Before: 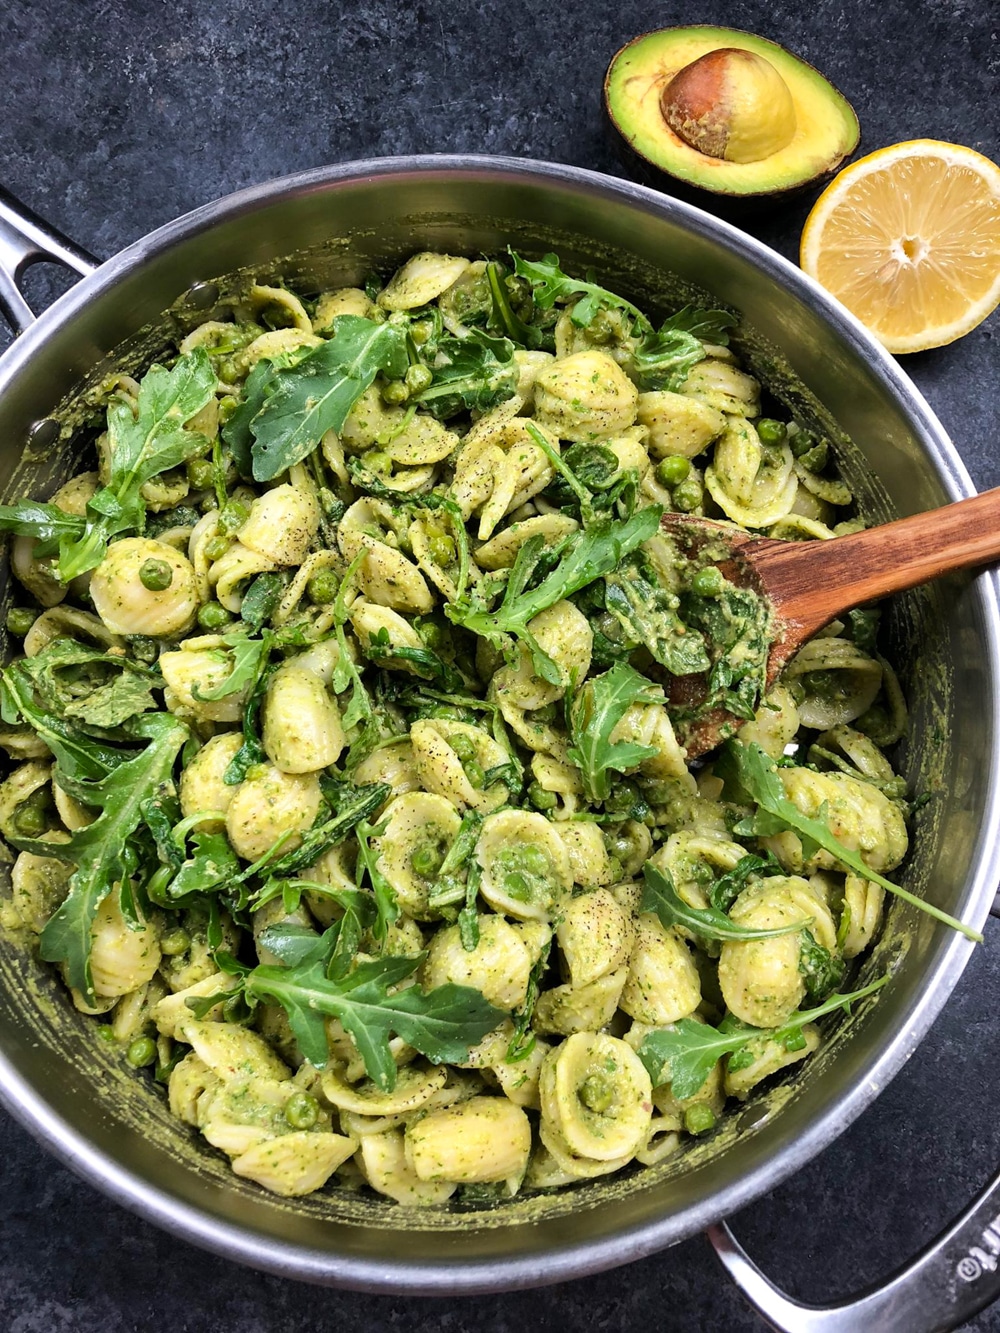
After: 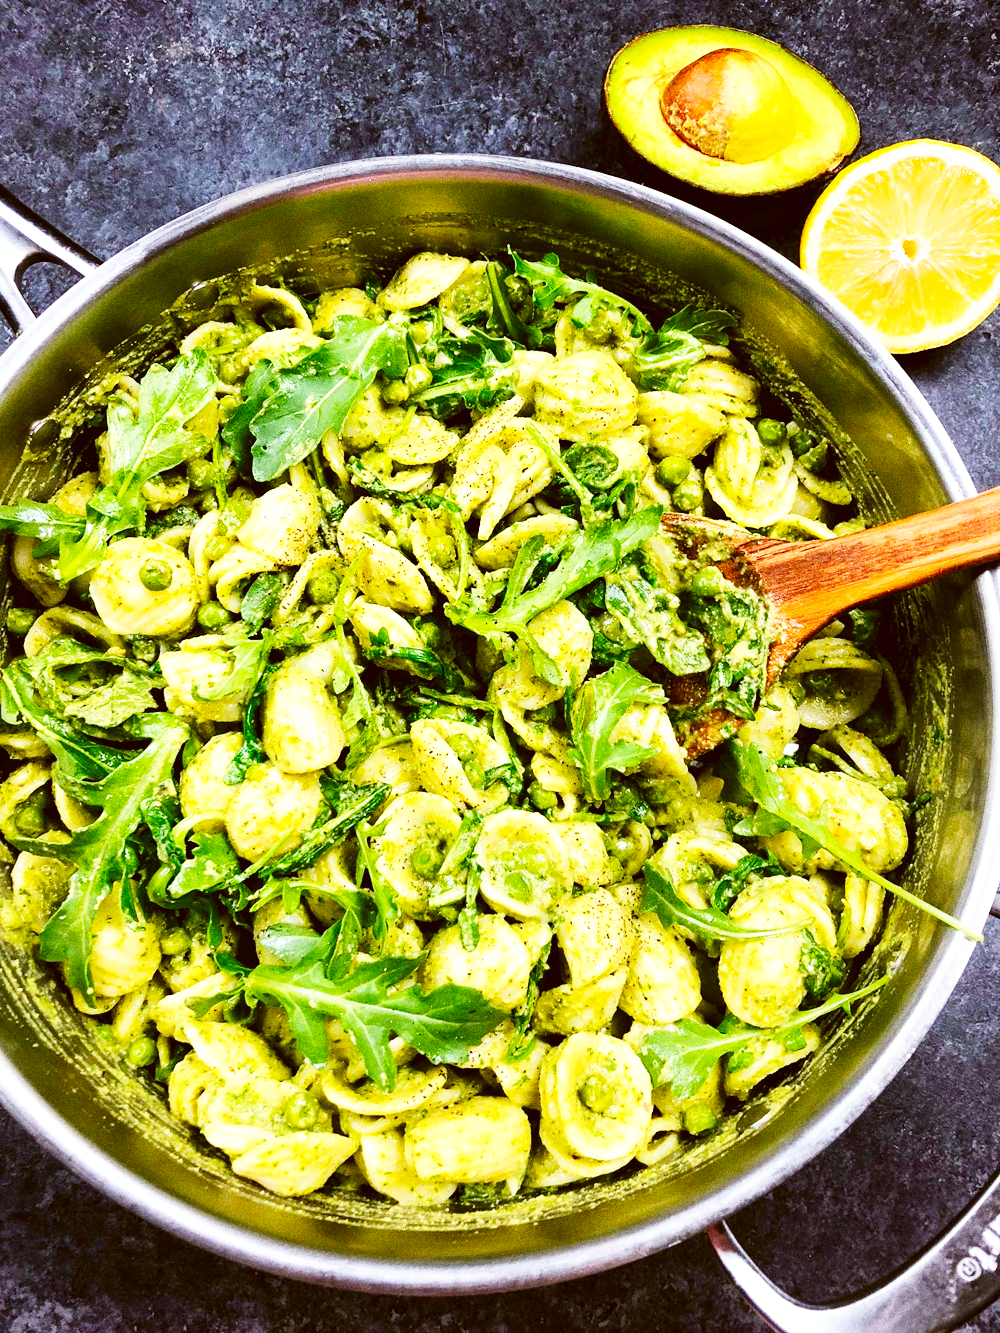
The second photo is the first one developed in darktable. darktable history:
grain: coarseness 11.82 ISO, strength 36.67%, mid-tones bias 74.17%
tone equalizer: on, module defaults
color correction: highlights a* -0.482, highlights b* 0.161, shadows a* 4.66, shadows b* 20.72
color balance rgb: perceptual saturation grading › global saturation 20%, global vibrance 20%
base curve: curves: ch0 [(0, 0.003) (0.001, 0.002) (0.006, 0.004) (0.02, 0.022) (0.048, 0.086) (0.094, 0.234) (0.162, 0.431) (0.258, 0.629) (0.385, 0.8) (0.548, 0.918) (0.751, 0.988) (1, 1)], preserve colors none
